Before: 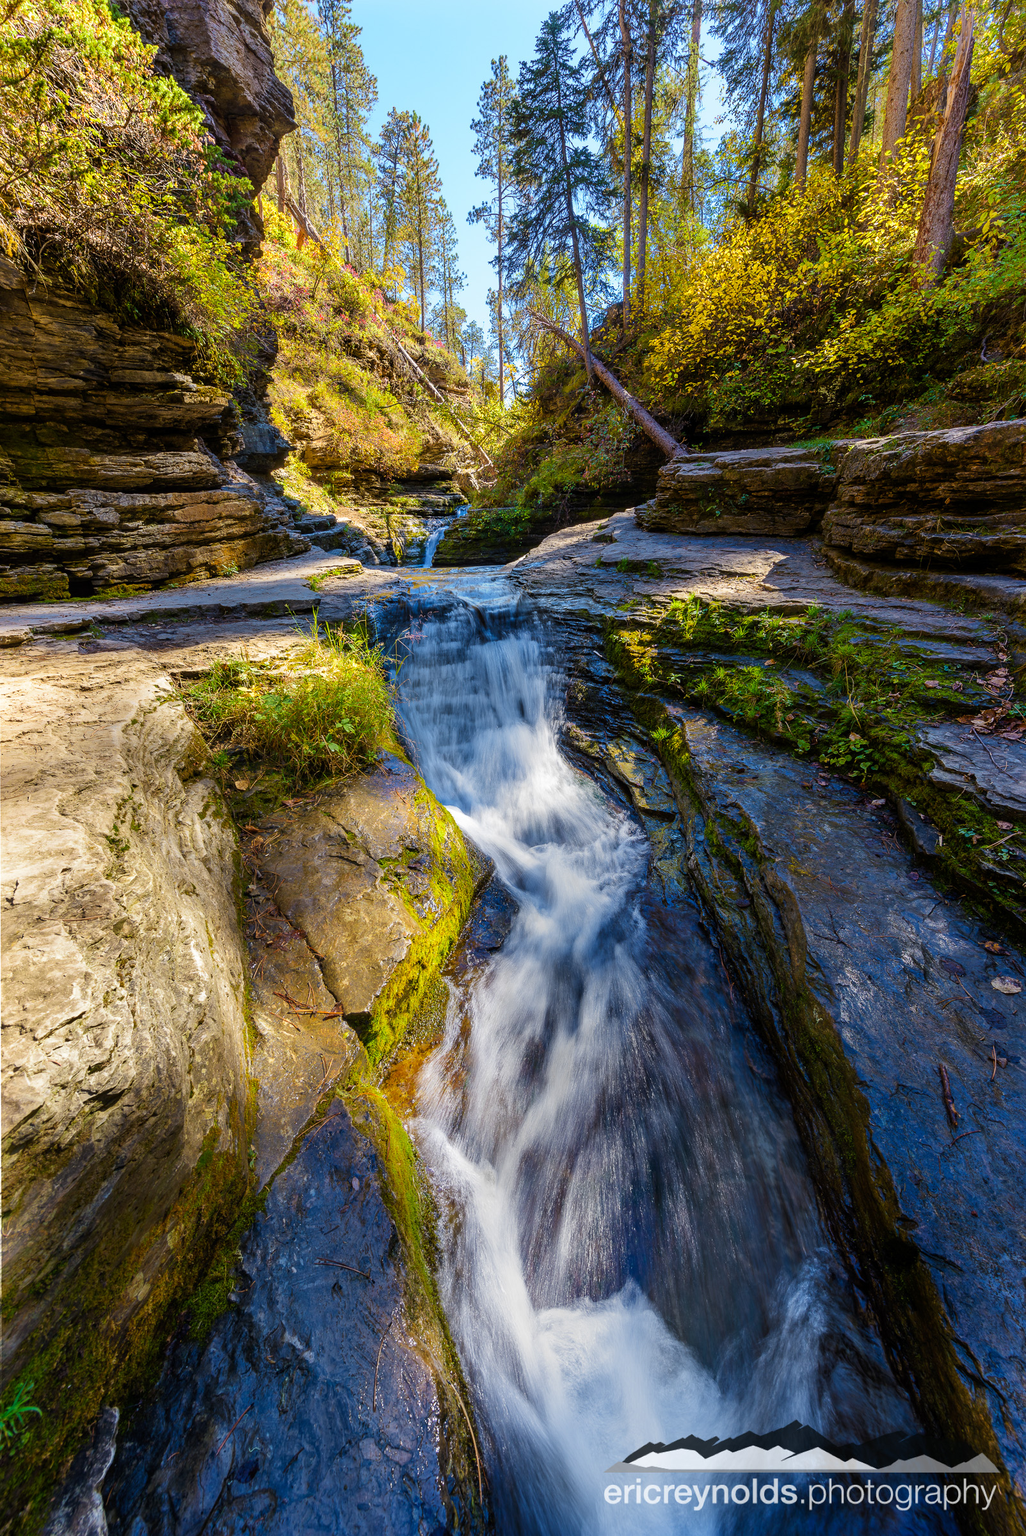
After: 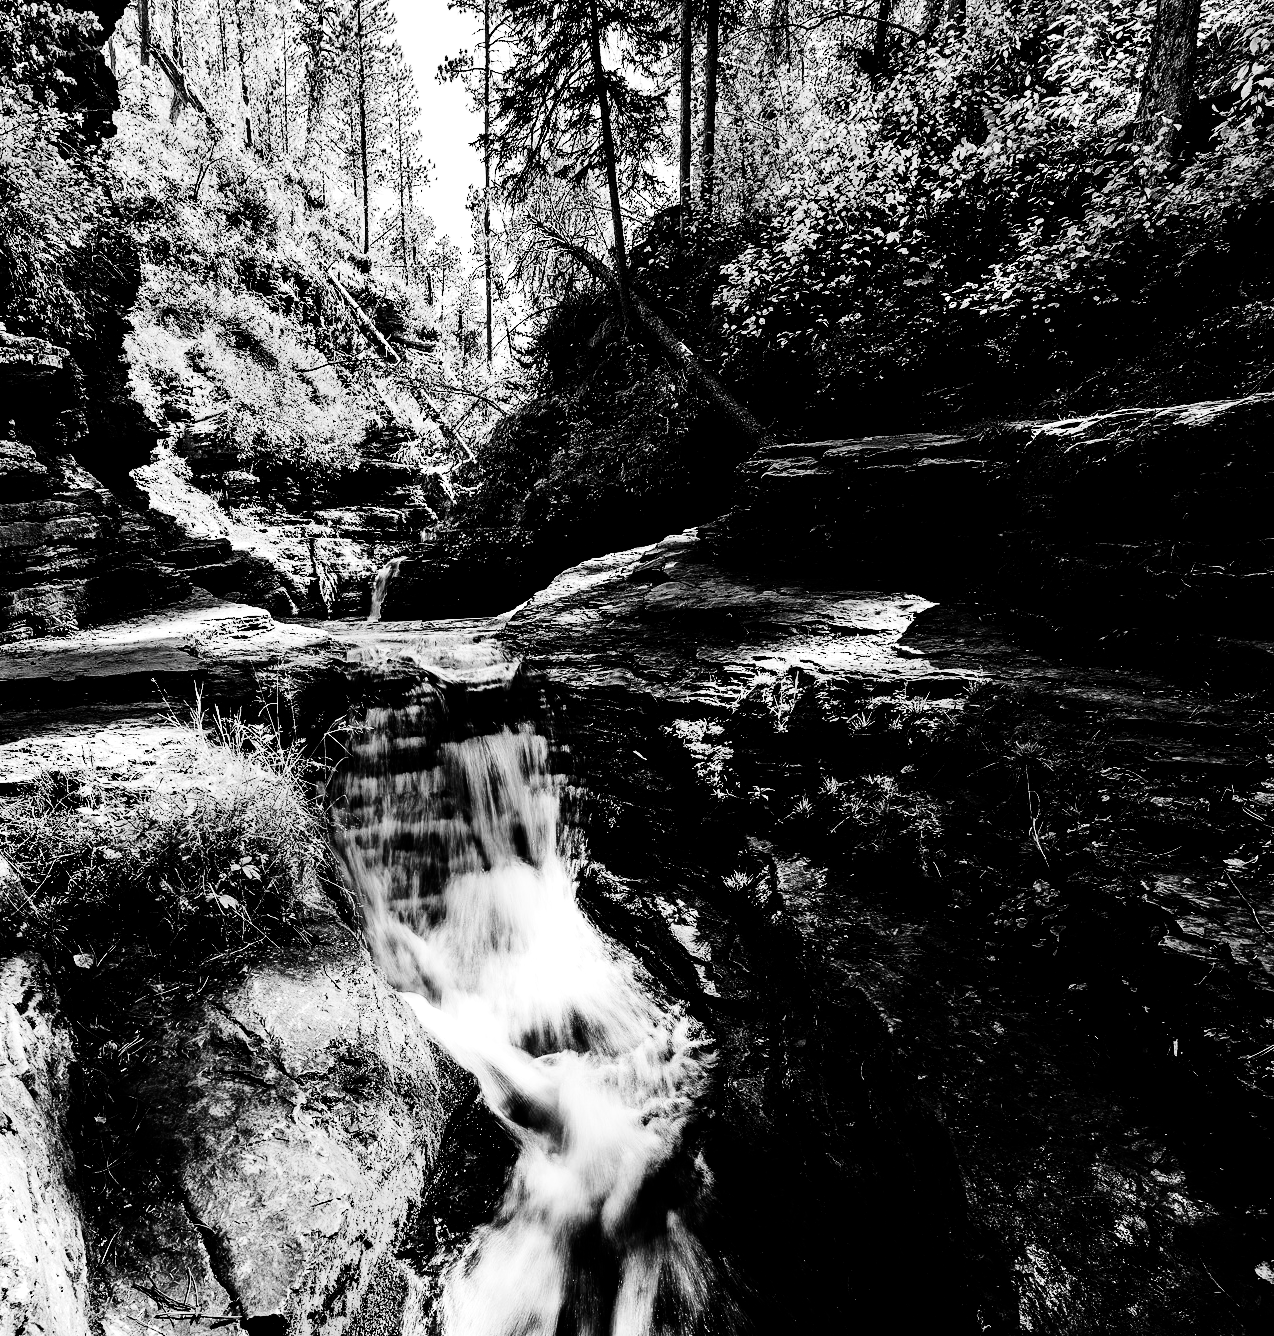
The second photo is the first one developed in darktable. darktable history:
contrast brightness saturation: contrast 0.77, brightness -1, saturation 1
crop: left 18.38%, top 11.092%, right 2.134%, bottom 33.217%
monochrome: a 2.21, b -1.33, size 2.2
exposure: exposure 0.559 EV, compensate highlight preservation false
